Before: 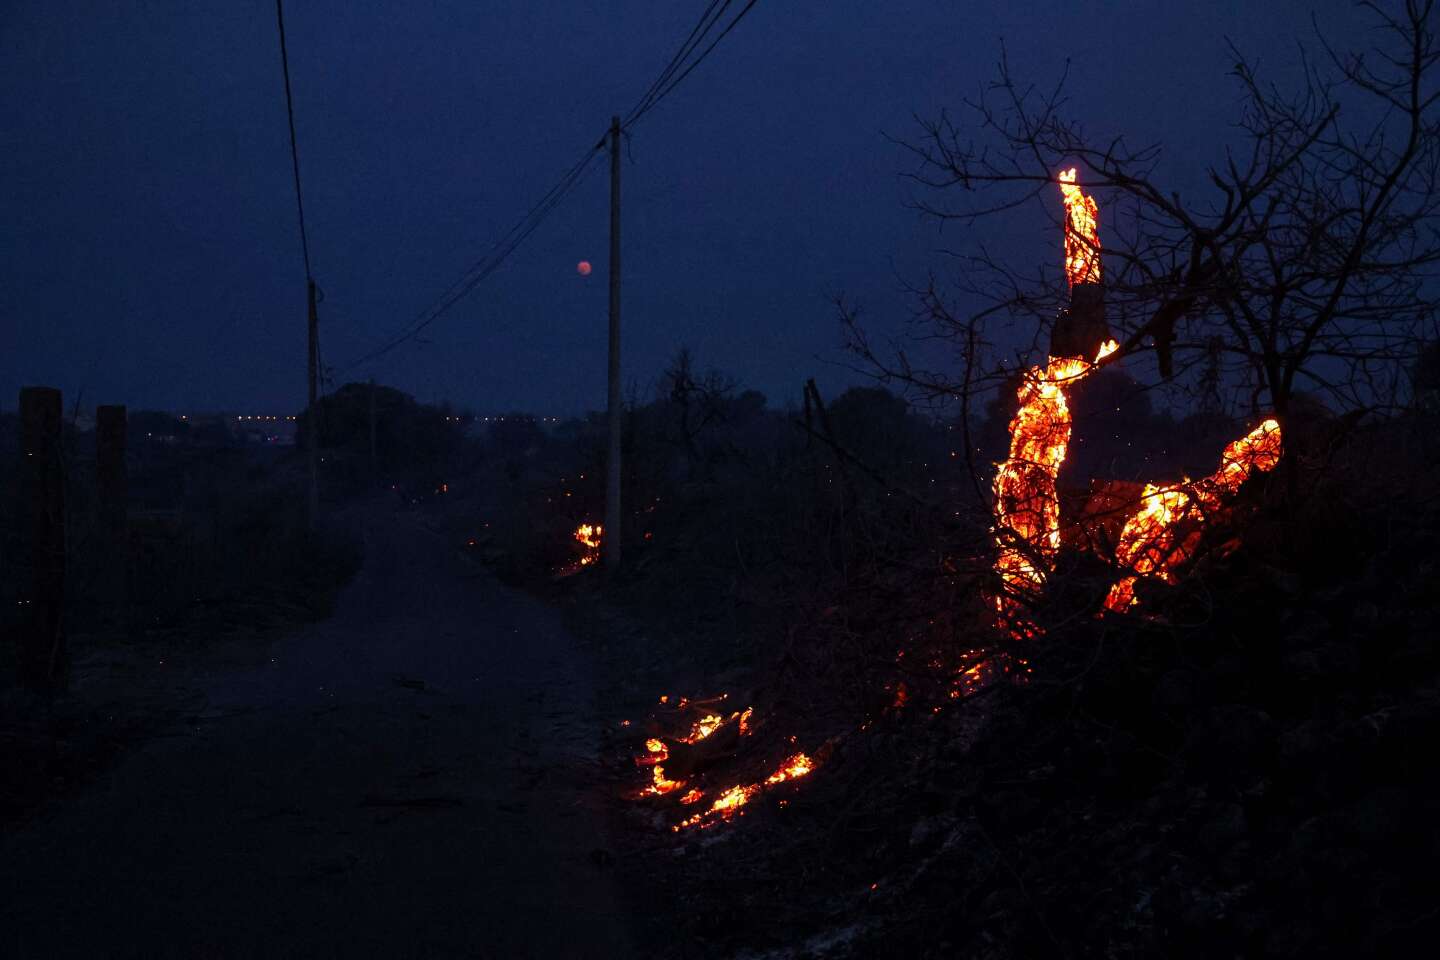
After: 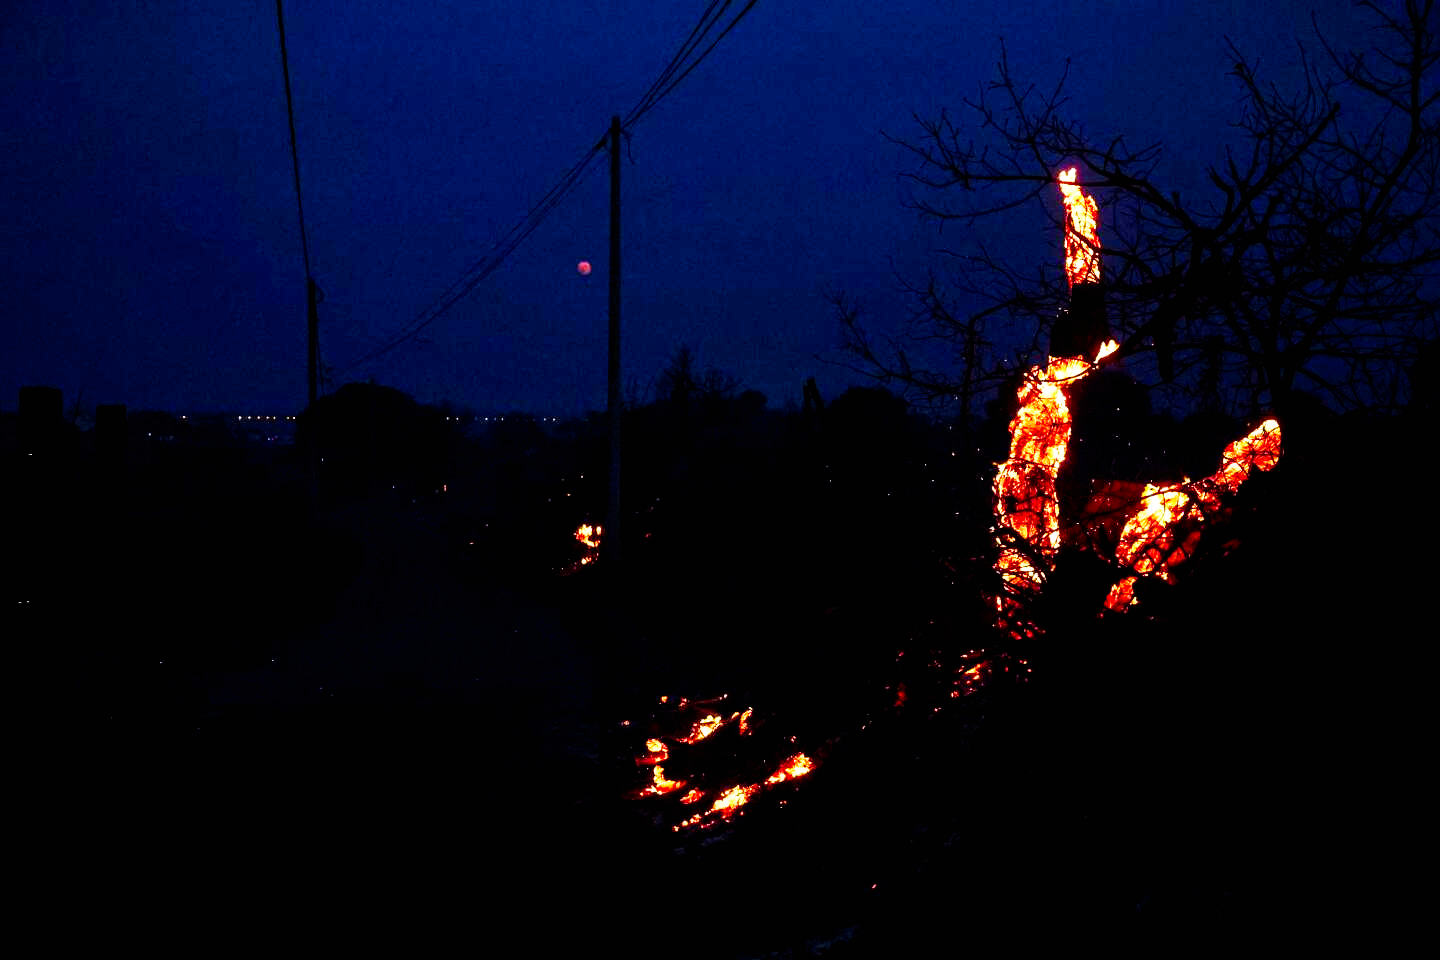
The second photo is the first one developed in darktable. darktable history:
haze removal: compatibility mode true, adaptive false
exposure: black level correction 0.006, exposure -0.226 EV, compensate highlight preservation false
base curve: curves: ch0 [(0, 0) (0.007, 0.004) (0.027, 0.03) (0.046, 0.07) (0.207, 0.54) (0.442, 0.872) (0.673, 0.972) (1, 1)], preserve colors none
